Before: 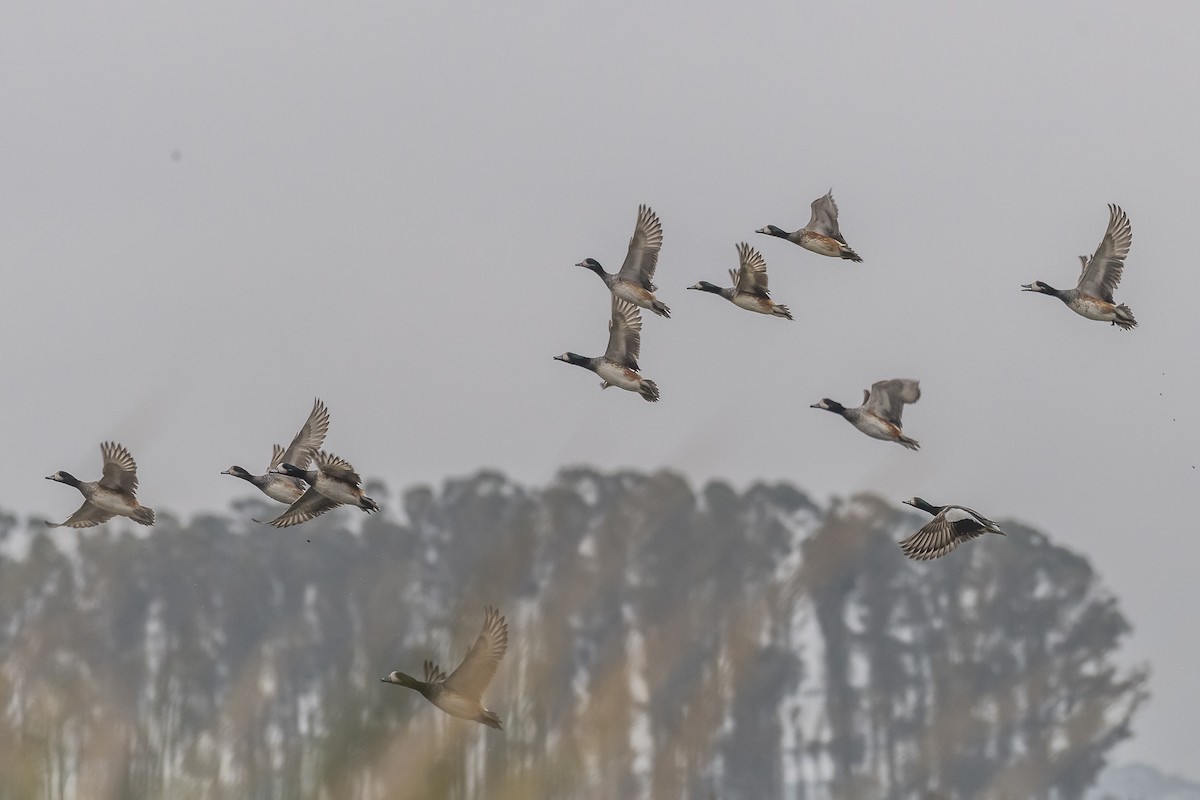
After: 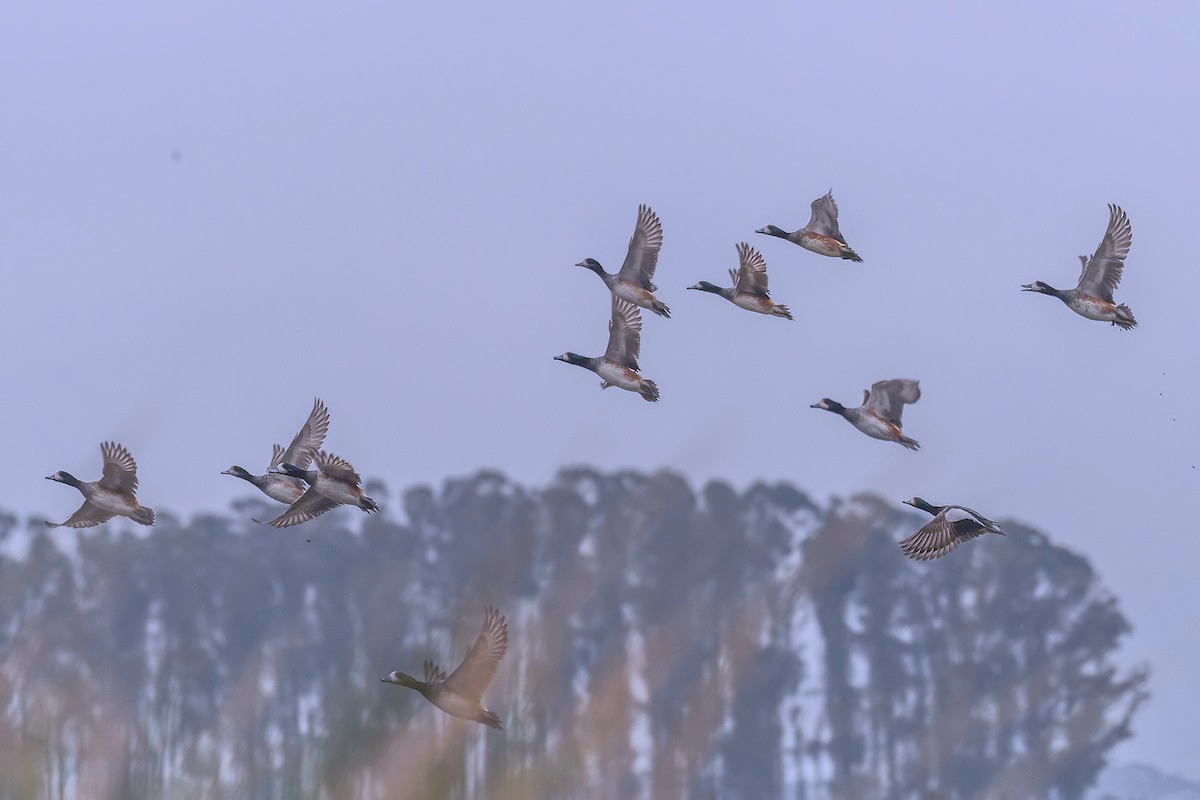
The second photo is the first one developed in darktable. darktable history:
rgb curve: curves: ch0 [(0, 0) (0.072, 0.166) (0.217, 0.293) (0.414, 0.42) (1, 1)], compensate middle gray true, preserve colors basic power
color calibration: illuminant as shot in camera, x 0.379, y 0.396, temperature 4138.76 K
